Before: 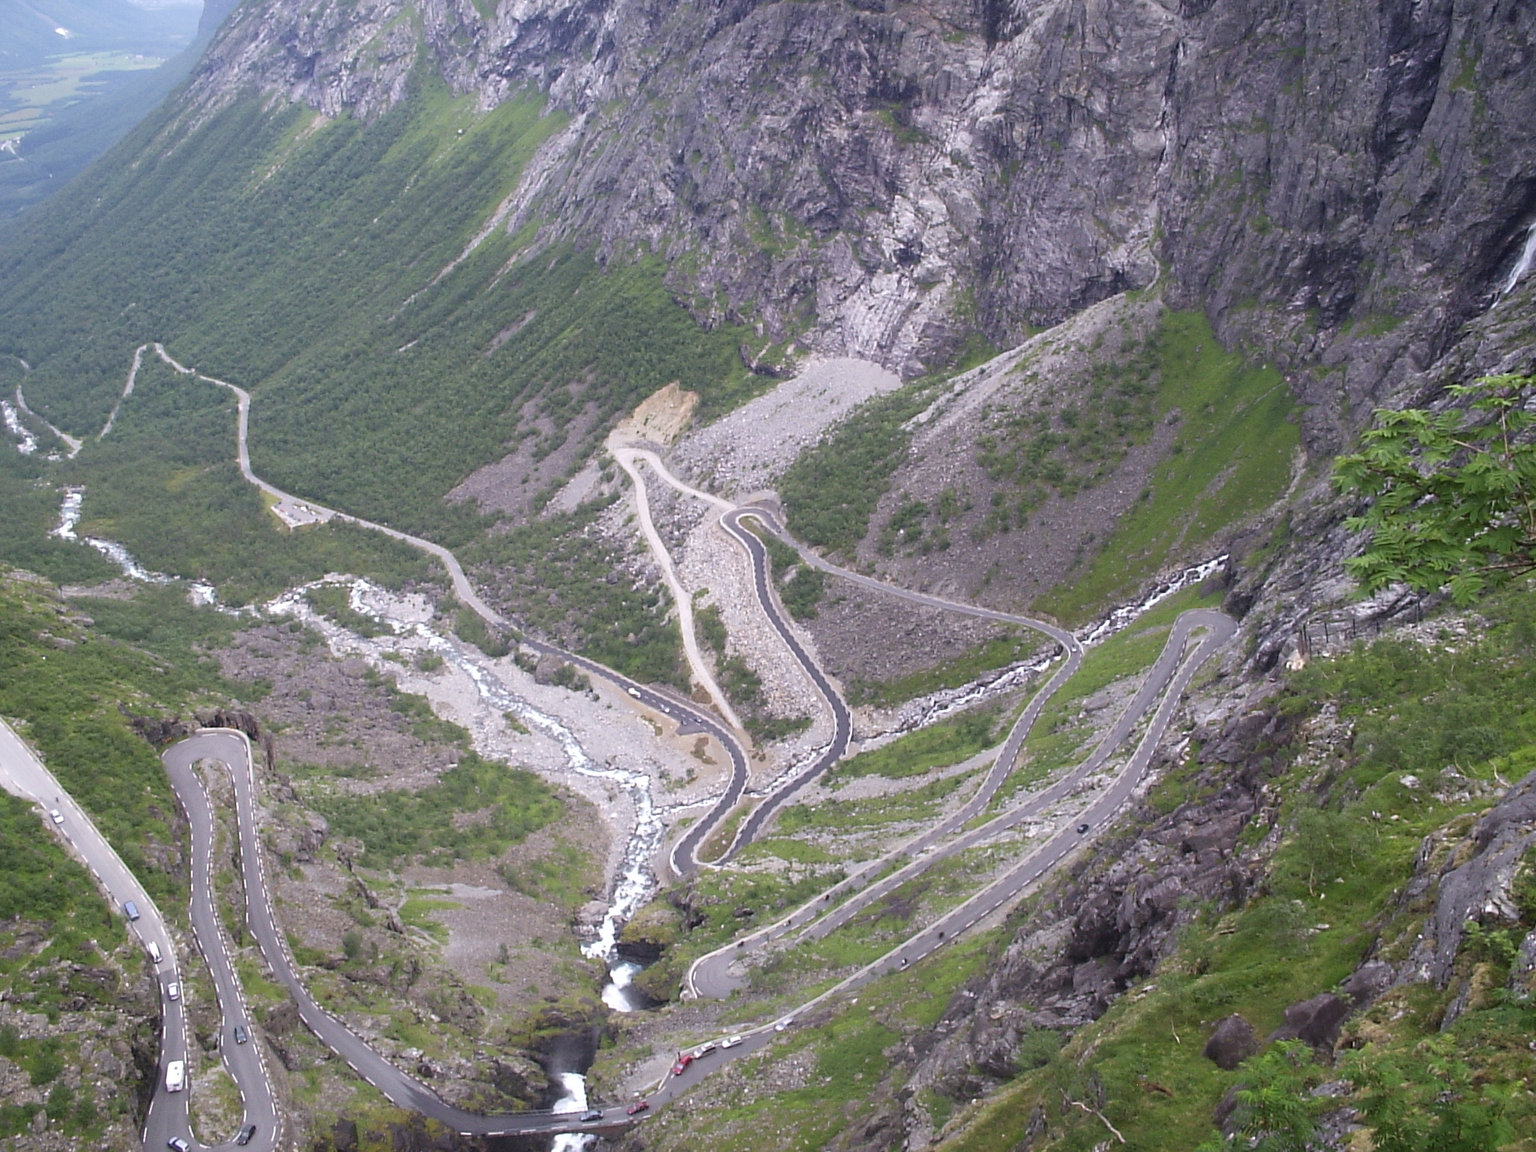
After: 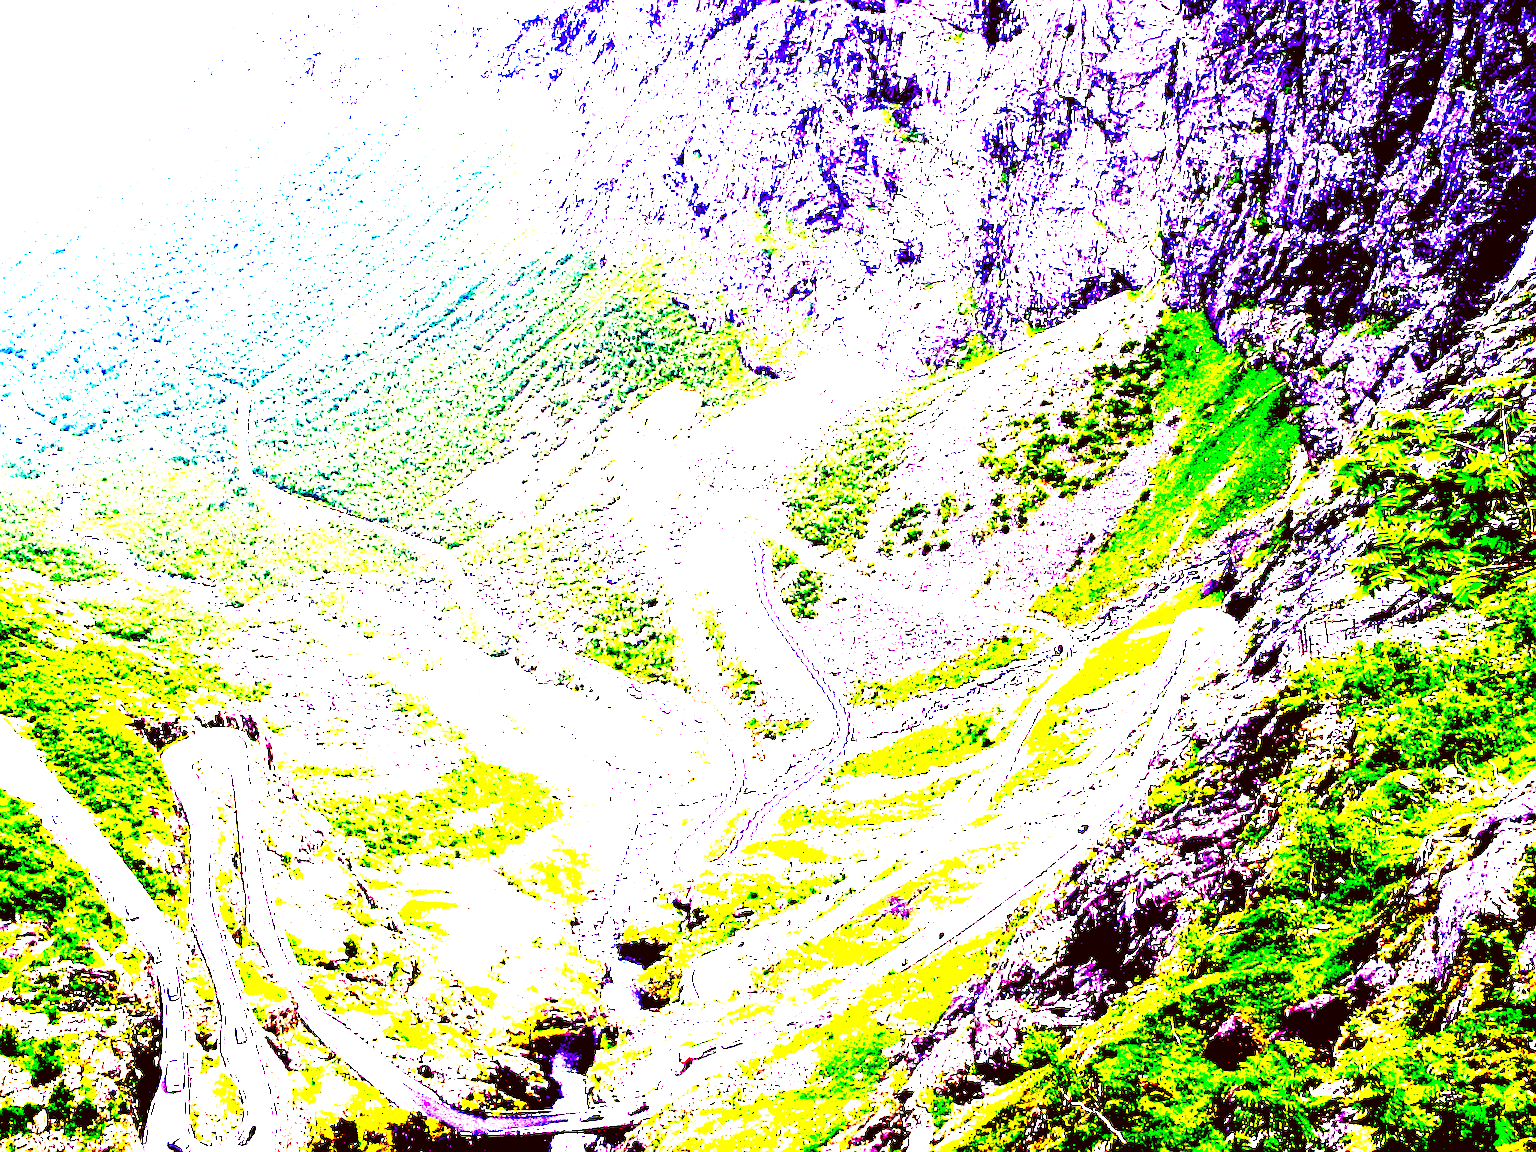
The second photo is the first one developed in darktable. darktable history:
sharpen: amount 0.741
exposure: black level correction 0.1, exposure 3.051 EV, compensate exposure bias true, compensate highlight preservation false
color correction: highlights a* 9.68, highlights b* 39.07, shadows a* 14.82, shadows b* 3.68
local contrast: mode bilateral grid, contrast 21, coarseness 18, detail 164%, midtone range 0.2
color calibration: illuminant as shot in camera, x 0.358, y 0.373, temperature 4628.91 K
